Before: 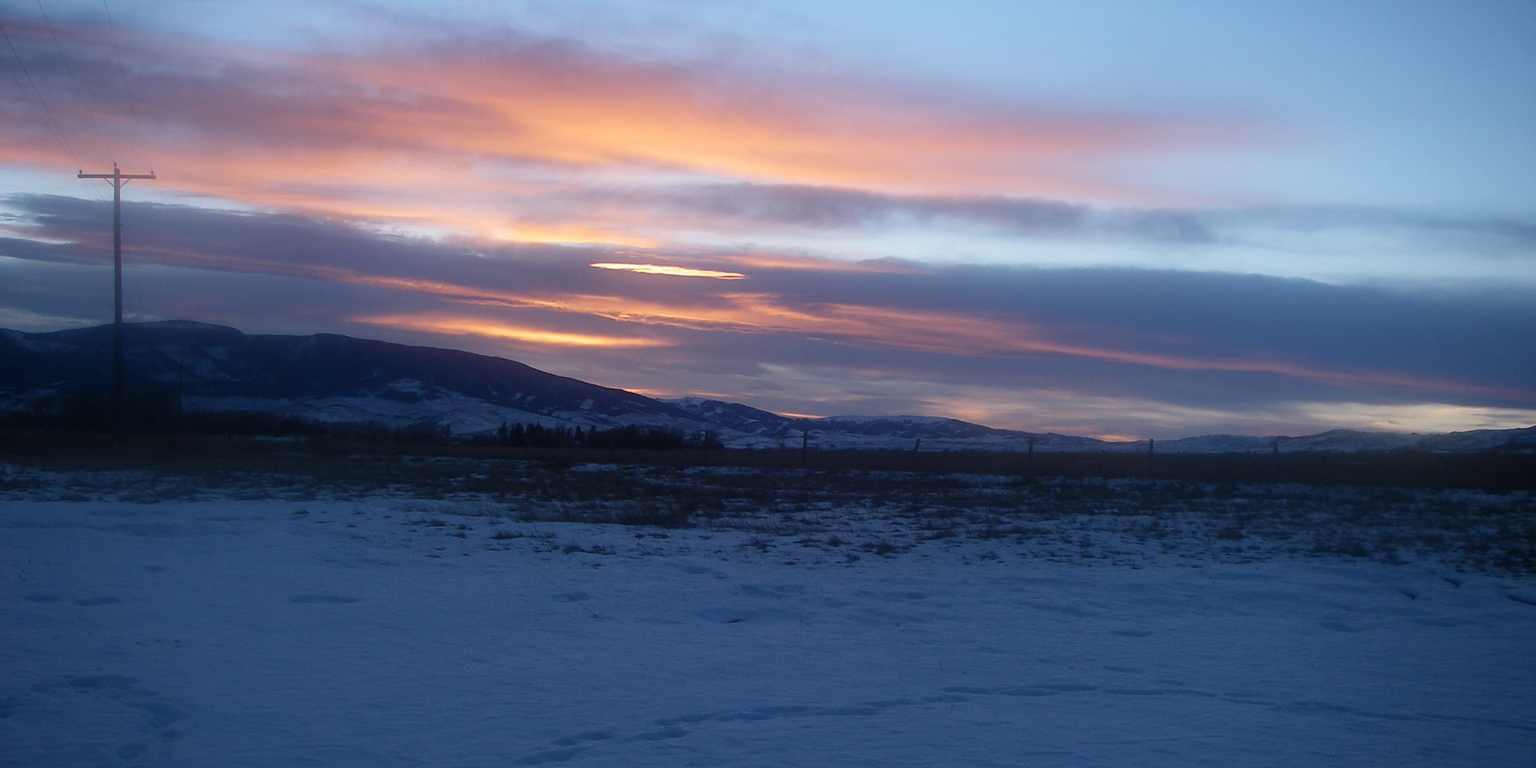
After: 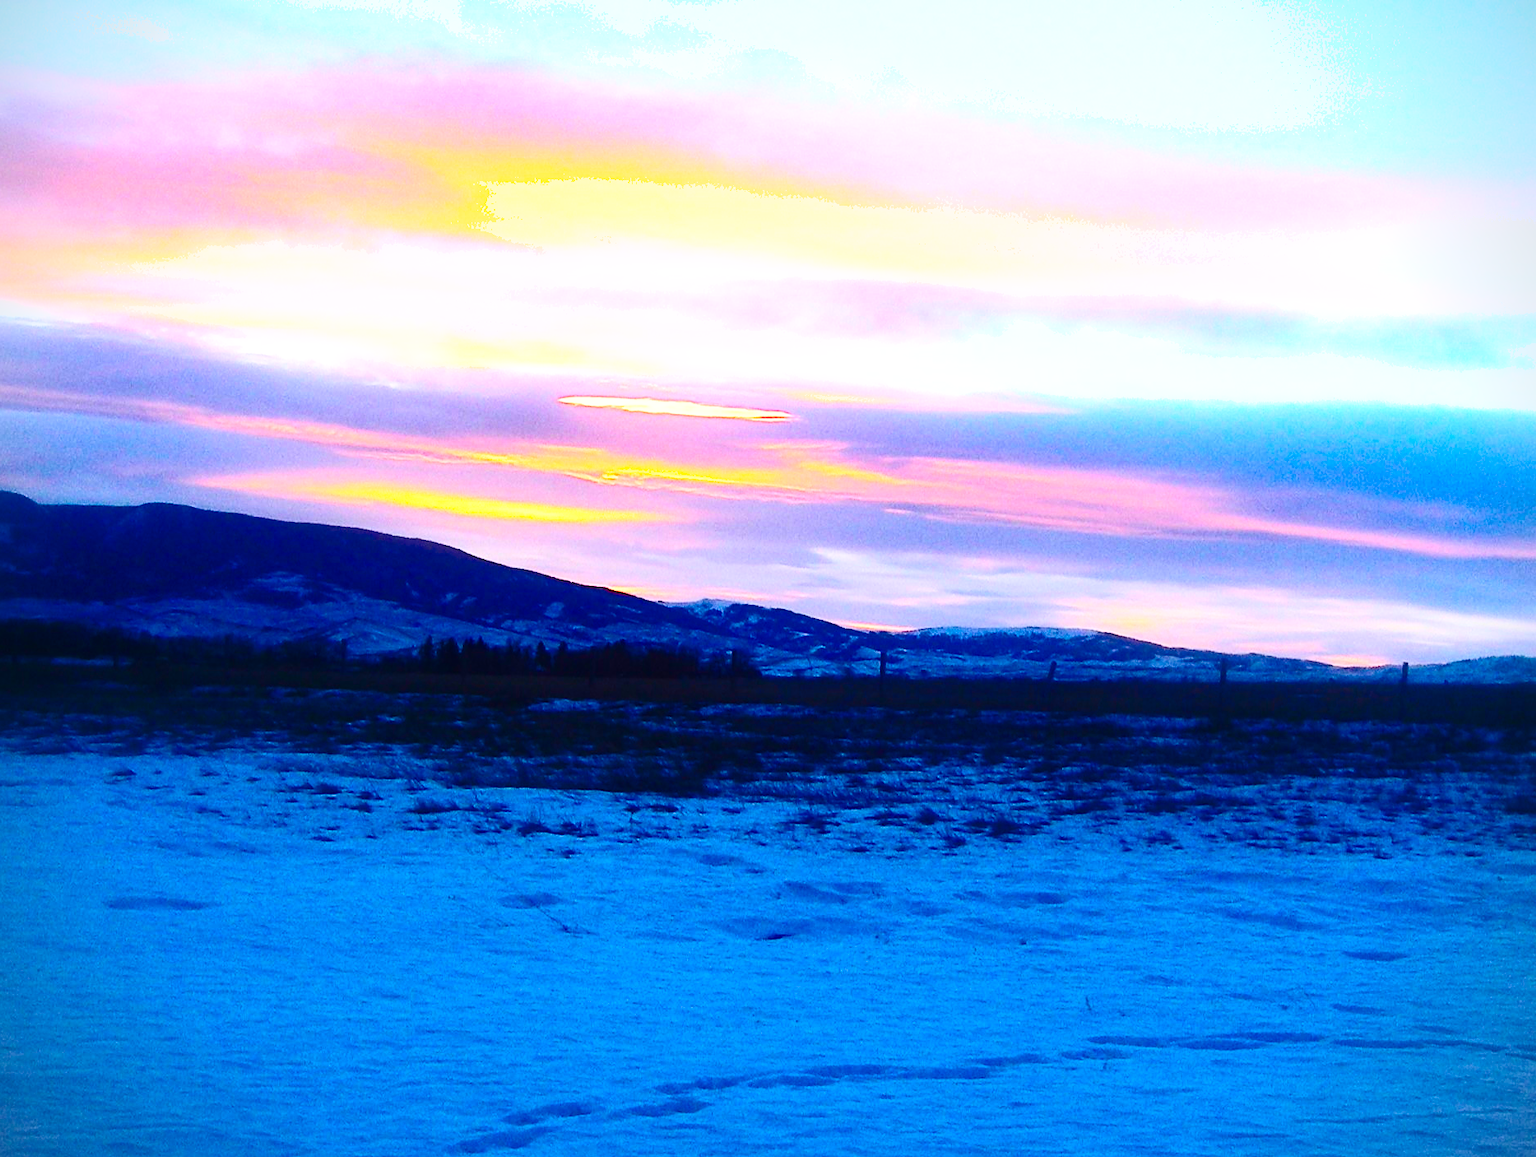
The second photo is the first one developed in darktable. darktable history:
shadows and highlights: shadows 13, white point adjustment 1.28, soften with gaussian
vignetting: fall-off start 91.47%
color balance rgb: linear chroma grading › global chroma 8.701%, perceptual saturation grading › global saturation 40.504%, global vibrance 20%
crop and rotate: left 14.318%, right 19.381%
exposure: black level correction 0, exposure 0.499 EV, compensate exposure bias true, compensate highlight preservation false
contrast brightness saturation: contrast 0.401, brightness 0.1, saturation 0.207
base curve: curves: ch0 [(0, 0) (0.028, 0.03) (0.121, 0.232) (0.46, 0.748) (0.859, 0.968) (1, 1)], preserve colors none
